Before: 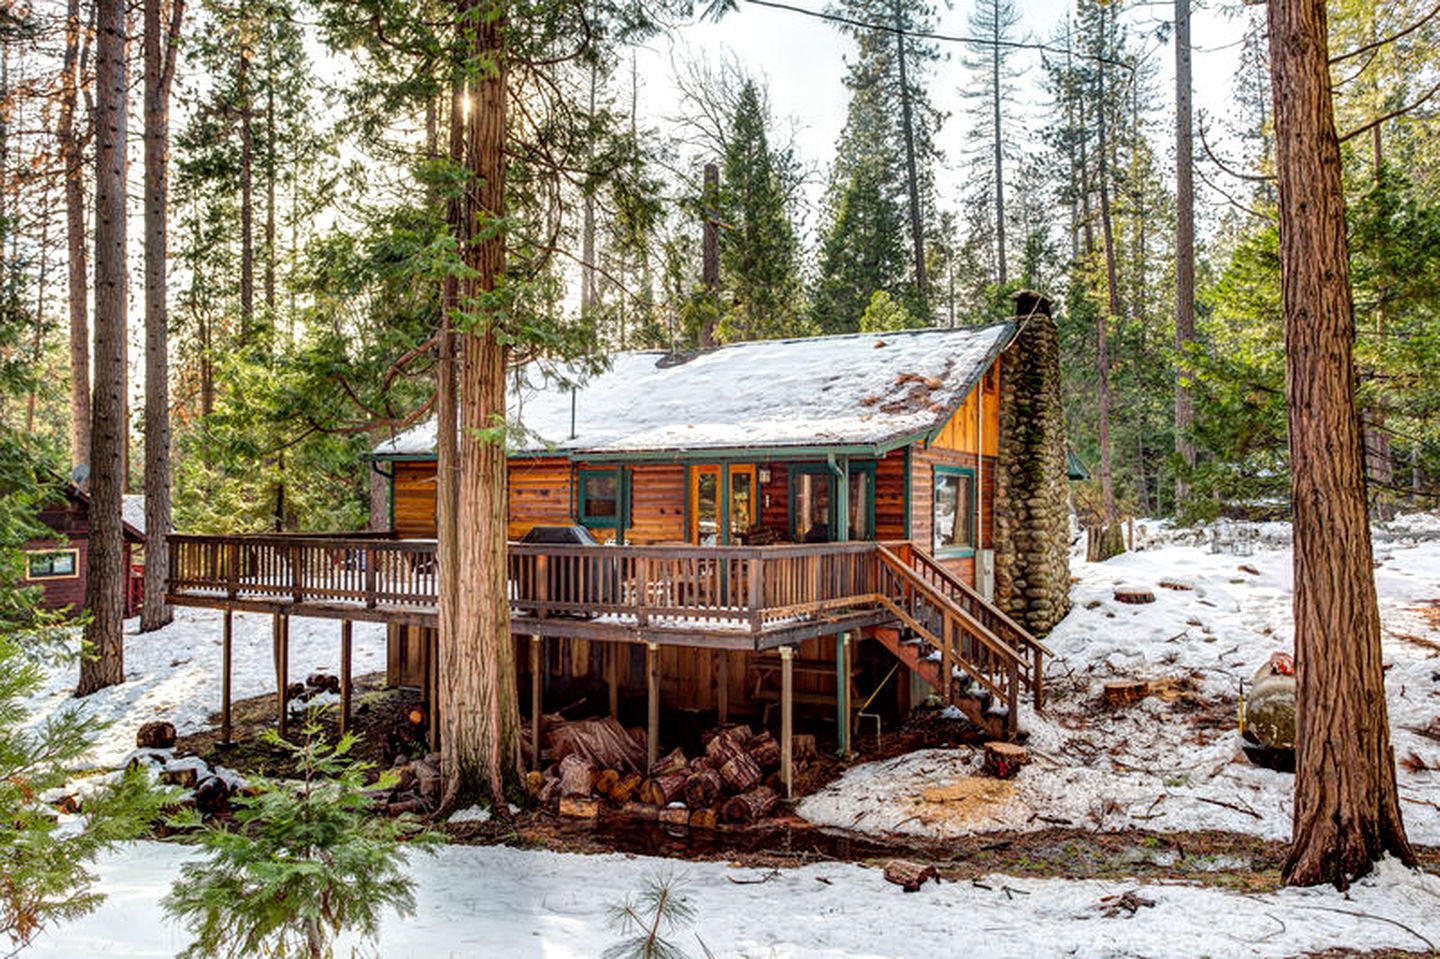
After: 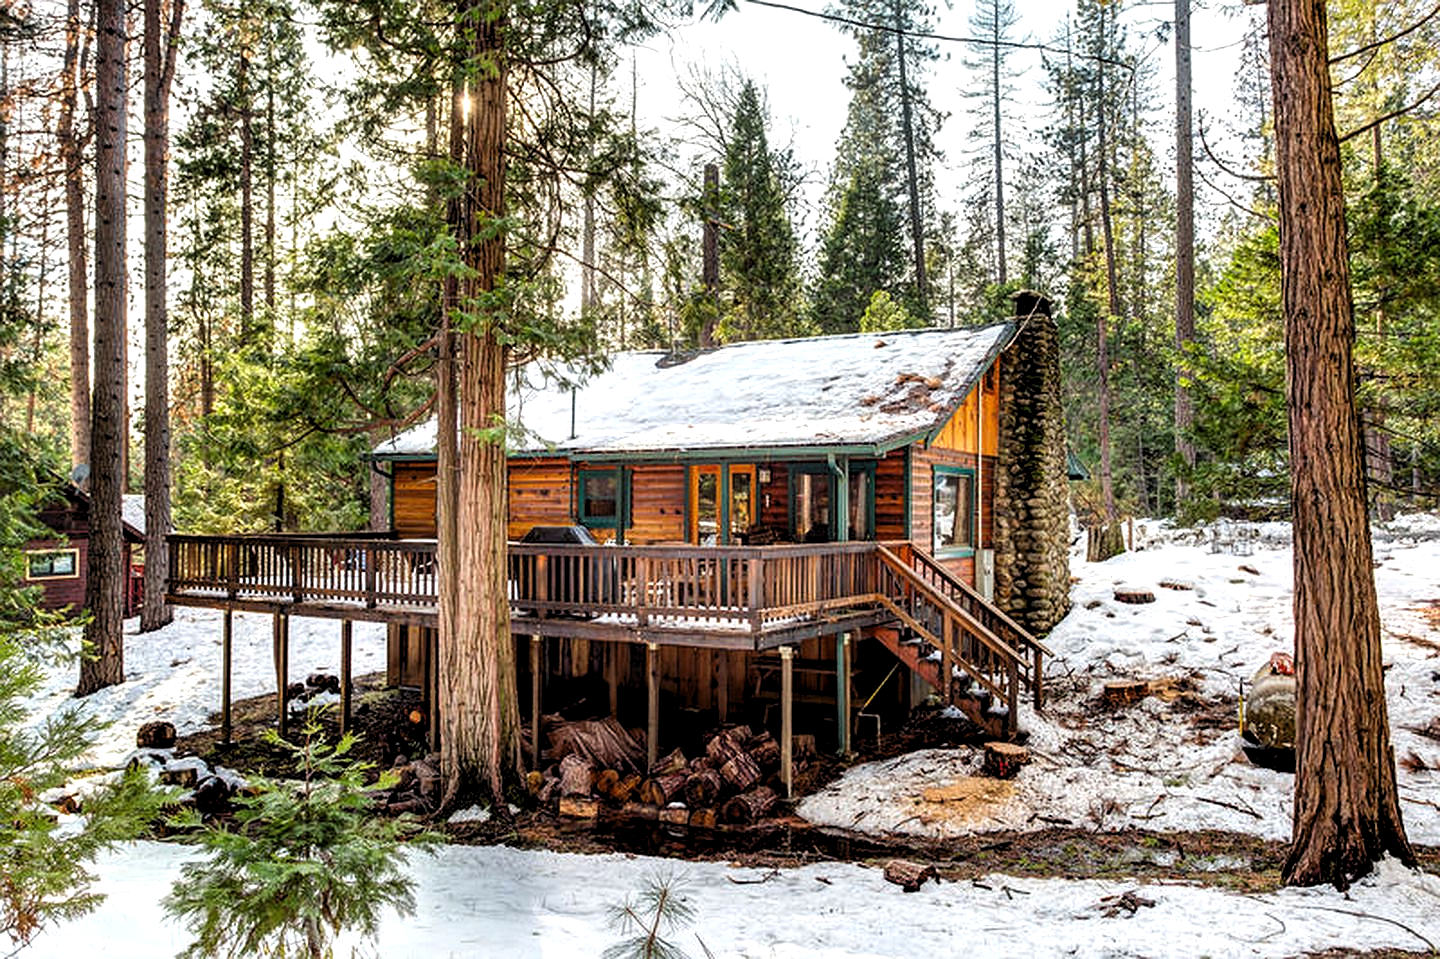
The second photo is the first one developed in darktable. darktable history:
levels: levels [0.062, 0.494, 0.925]
sharpen: radius 0.984, amount 0.61
